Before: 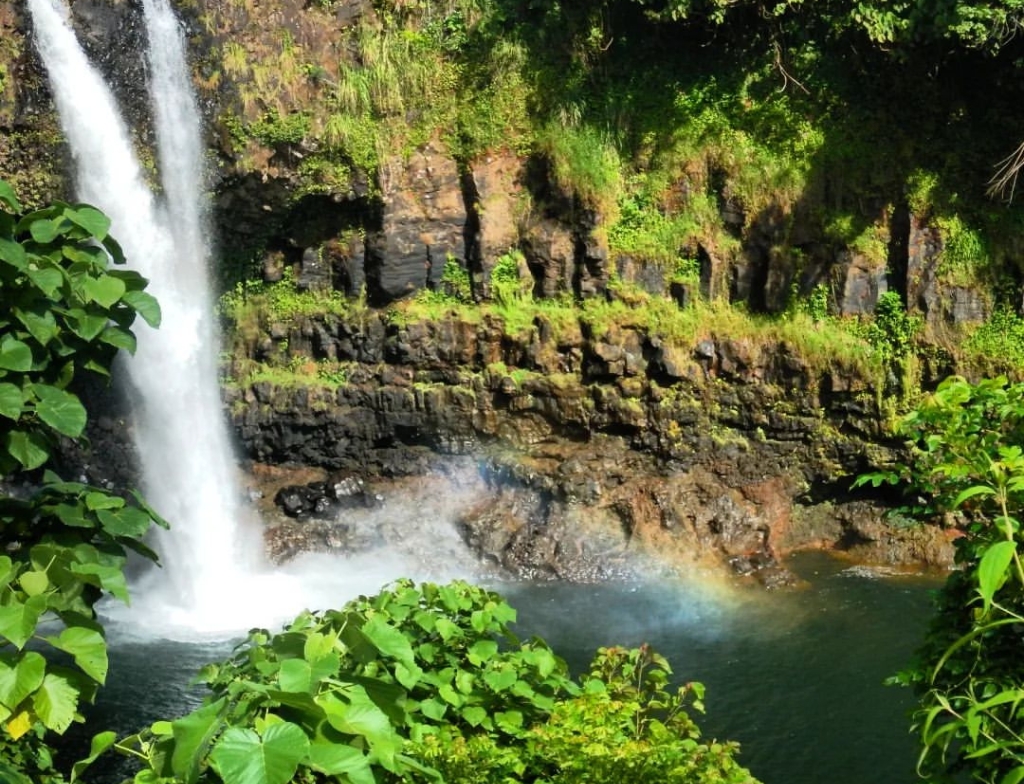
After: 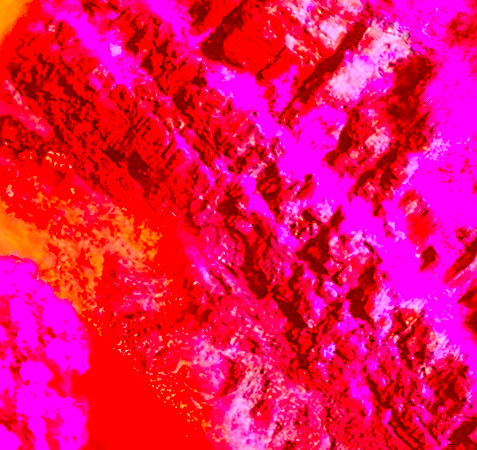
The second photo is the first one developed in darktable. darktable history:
crop and rotate: angle -45.07°, top 16.614%, right 0.795%, bottom 11.689%
sharpen: on, module defaults
local contrast: on, module defaults
color correction: highlights a* -39.13, highlights b* -39.73, shadows a* -39.61, shadows b* -39.98, saturation -2.99
exposure: black level correction 0, exposure 0.704 EV, compensate exposure bias true, compensate highlight preservation false
